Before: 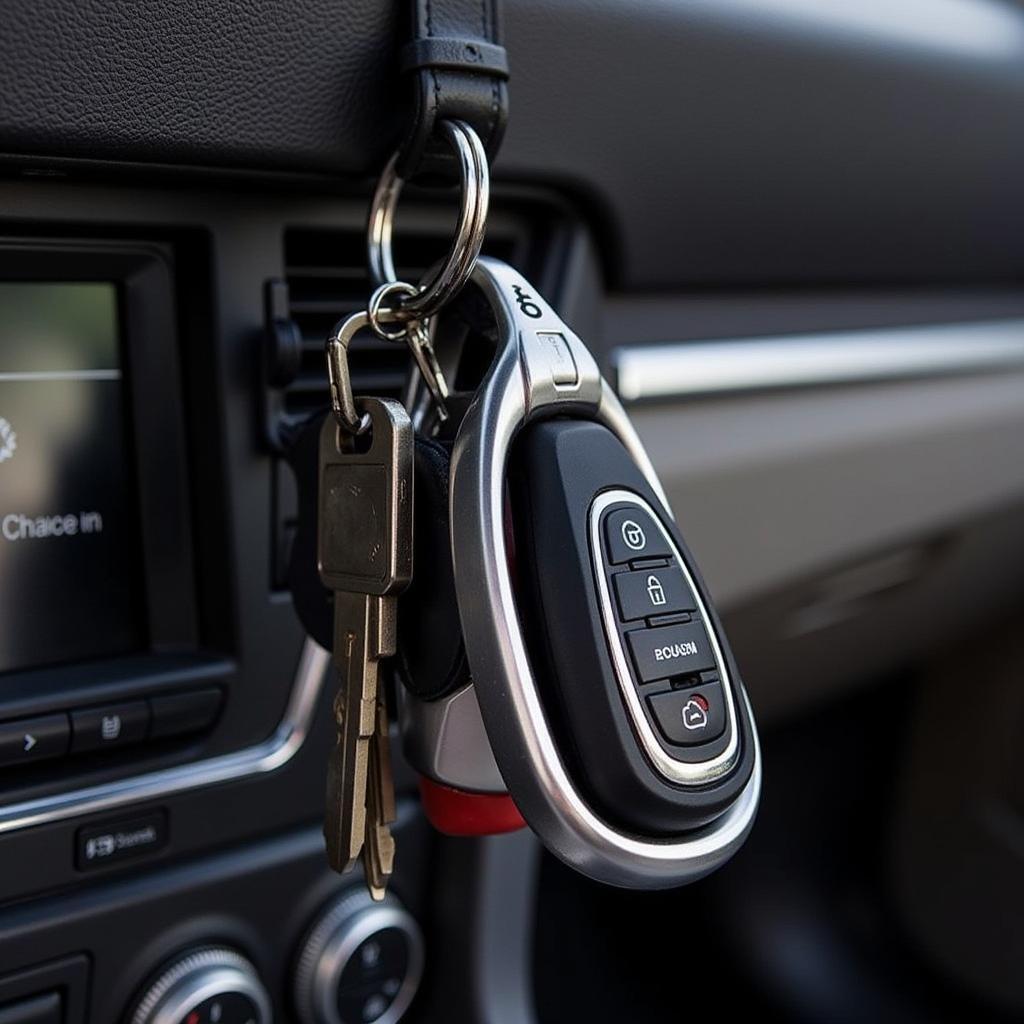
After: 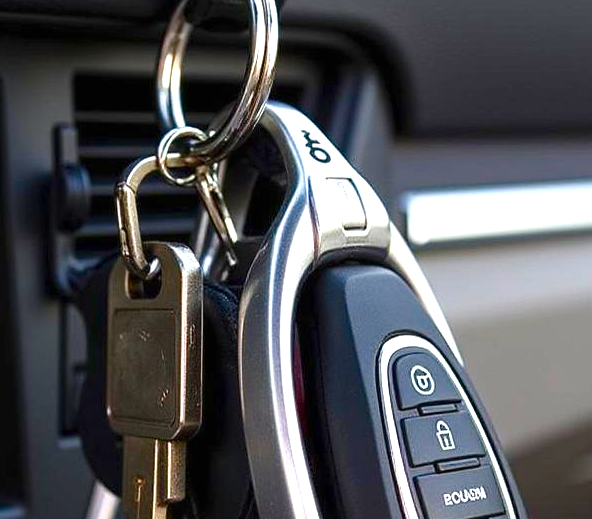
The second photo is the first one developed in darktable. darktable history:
exposure: black level correction 0, exposure 1.104 EV, compensate exposure bias true, compensate highlight preservation false
color balance rgb: shadows lift › chroma 0.816%, shadows lift › hue 114.11°, perceptual saturation grading › global saturation 20%, perceptual saturation grading › highlights -24.833%, perceptual saturation grading › shadows 49.48%, global vibrance 12.314%
crop: left 20.675%, top 15.147%, right 21.481%, bottom 34.079%
